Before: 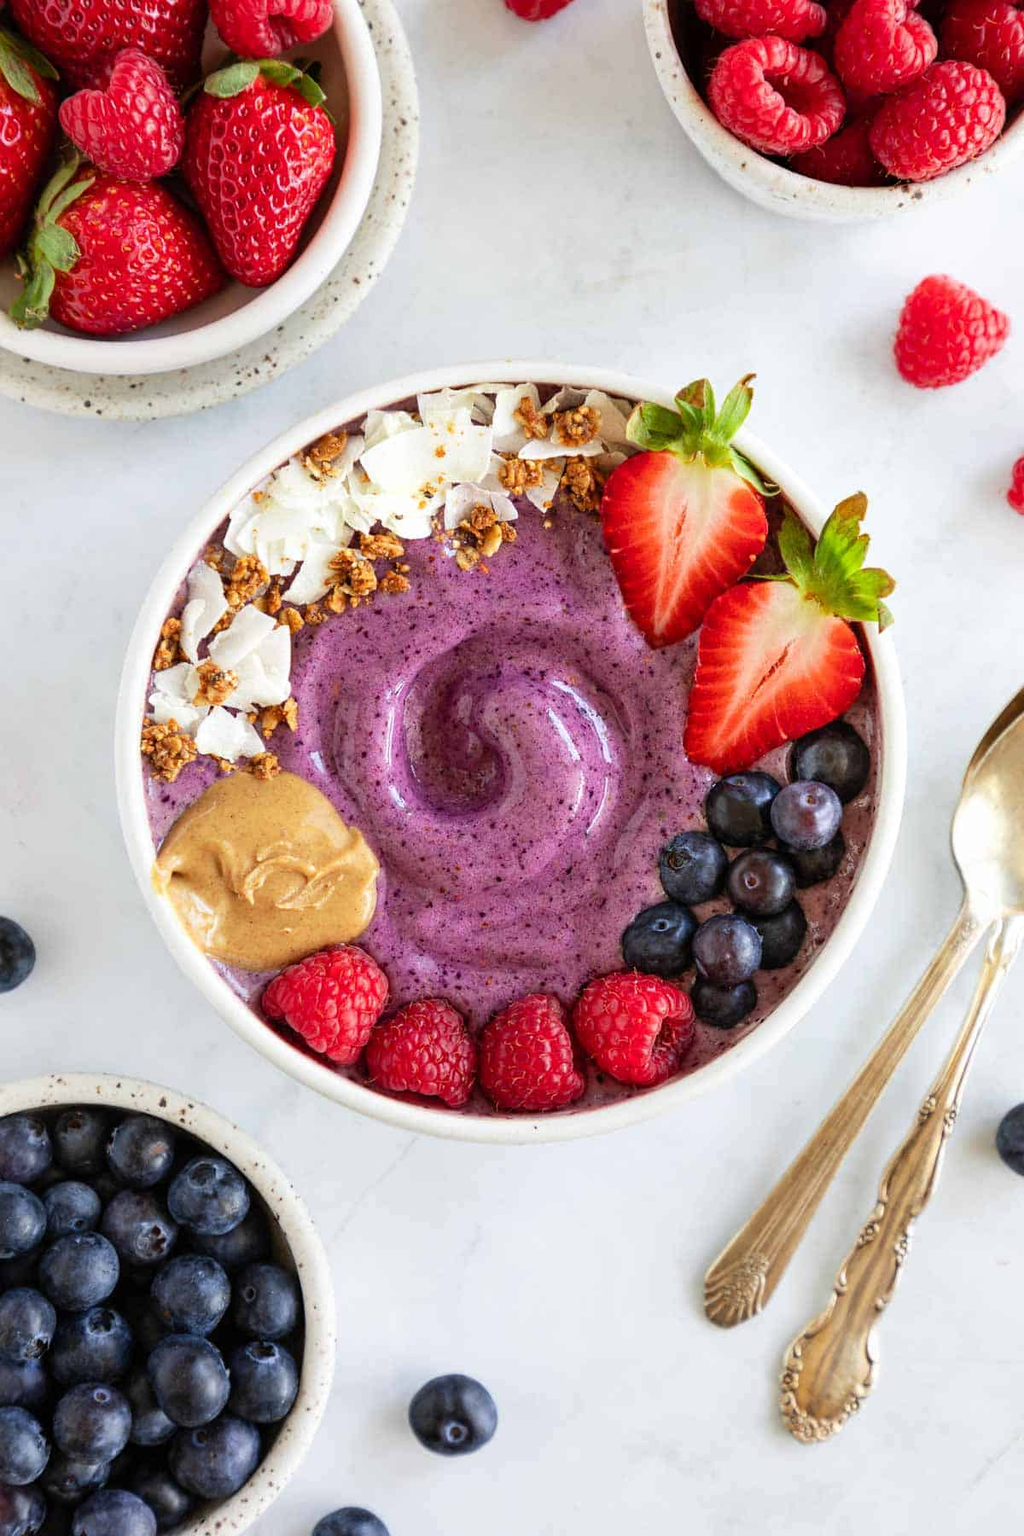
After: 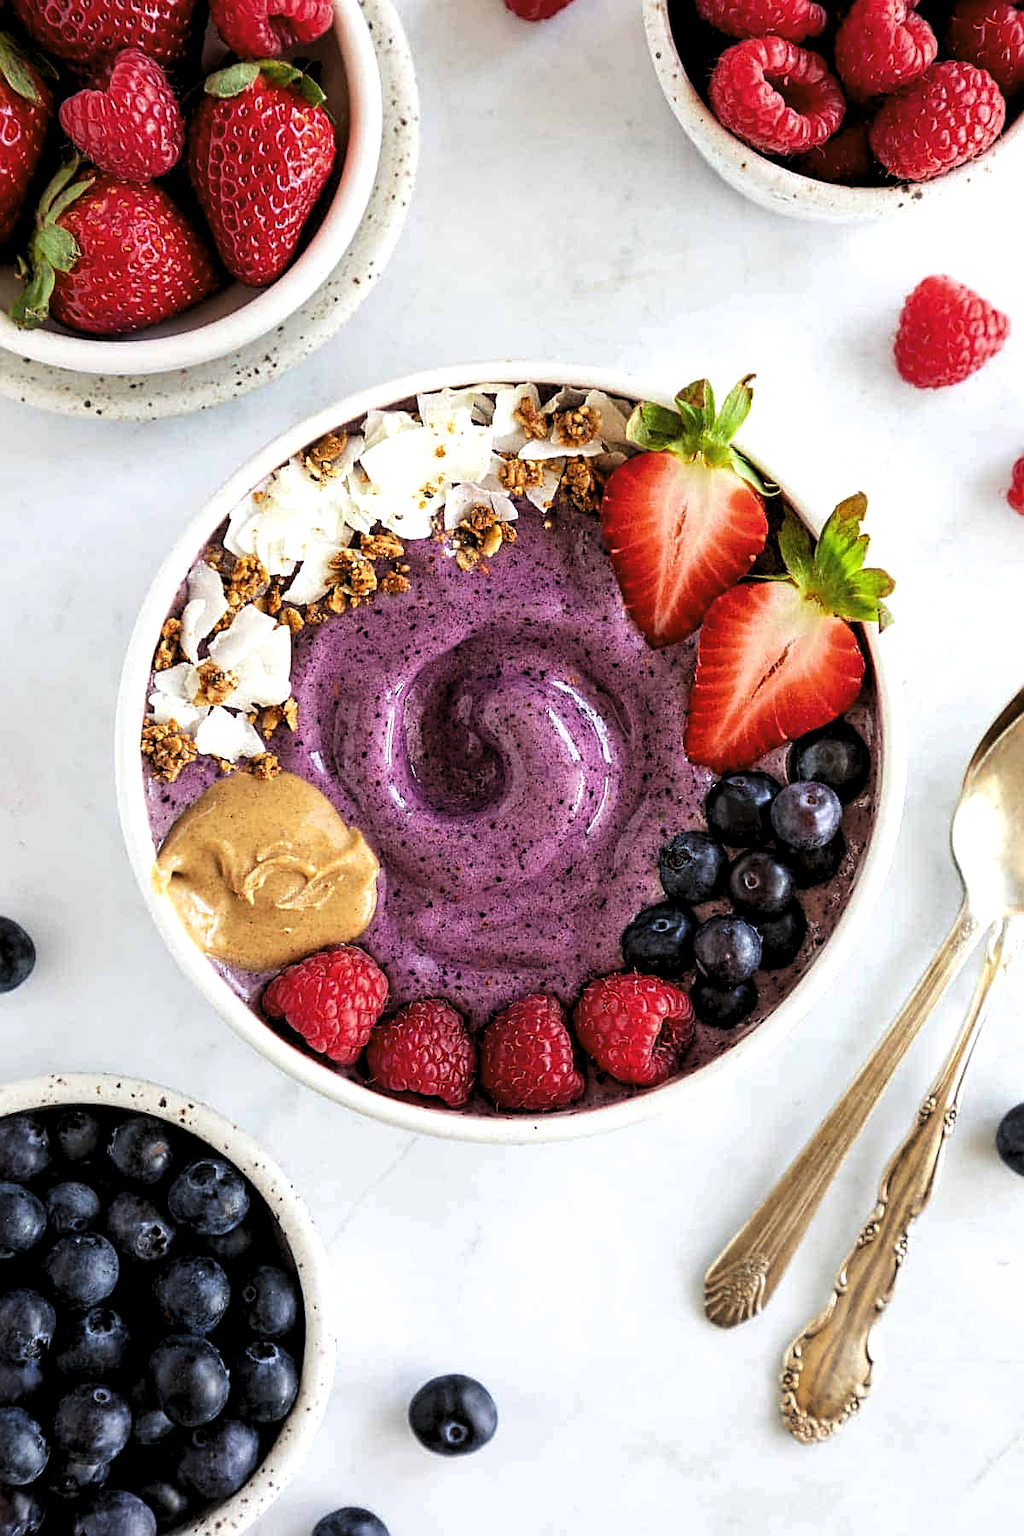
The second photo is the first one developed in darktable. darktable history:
sharpen: on, module defaults
exposure: exposure 0.235 EV, compensate highlight preservation false
levels: levels [0.116, 0.574, 1]
